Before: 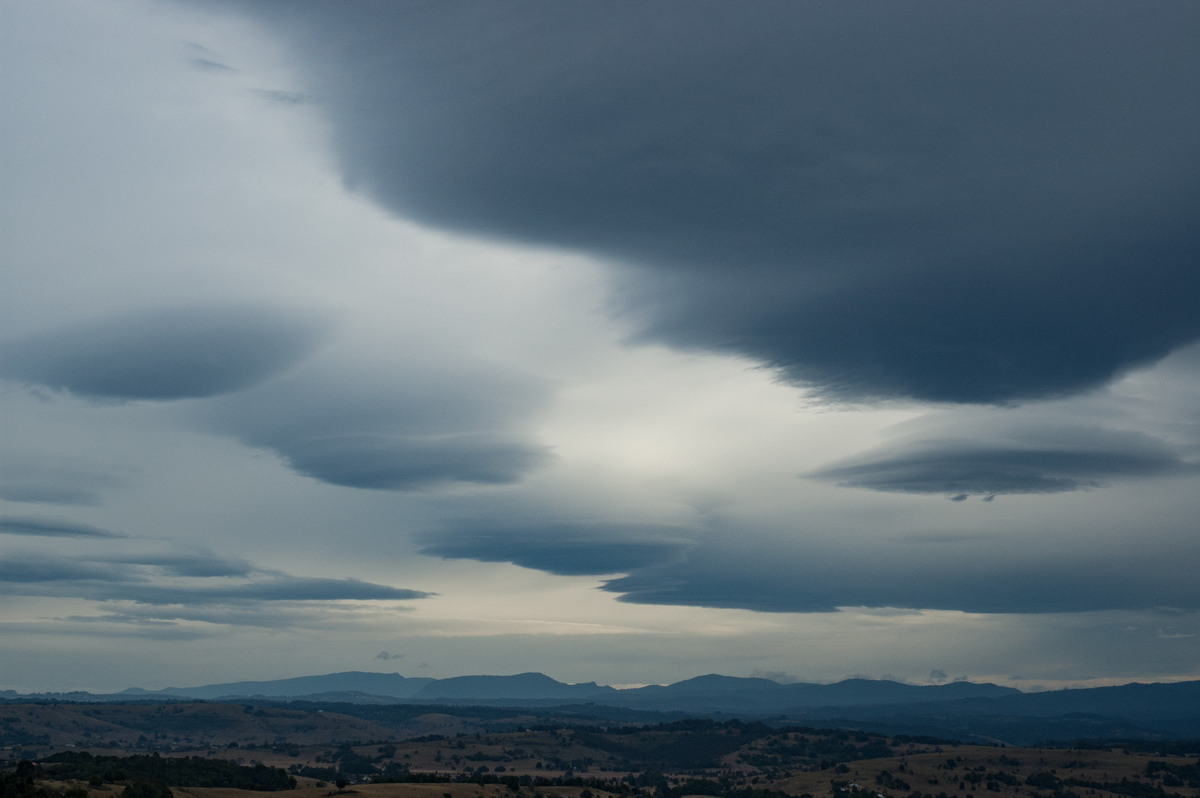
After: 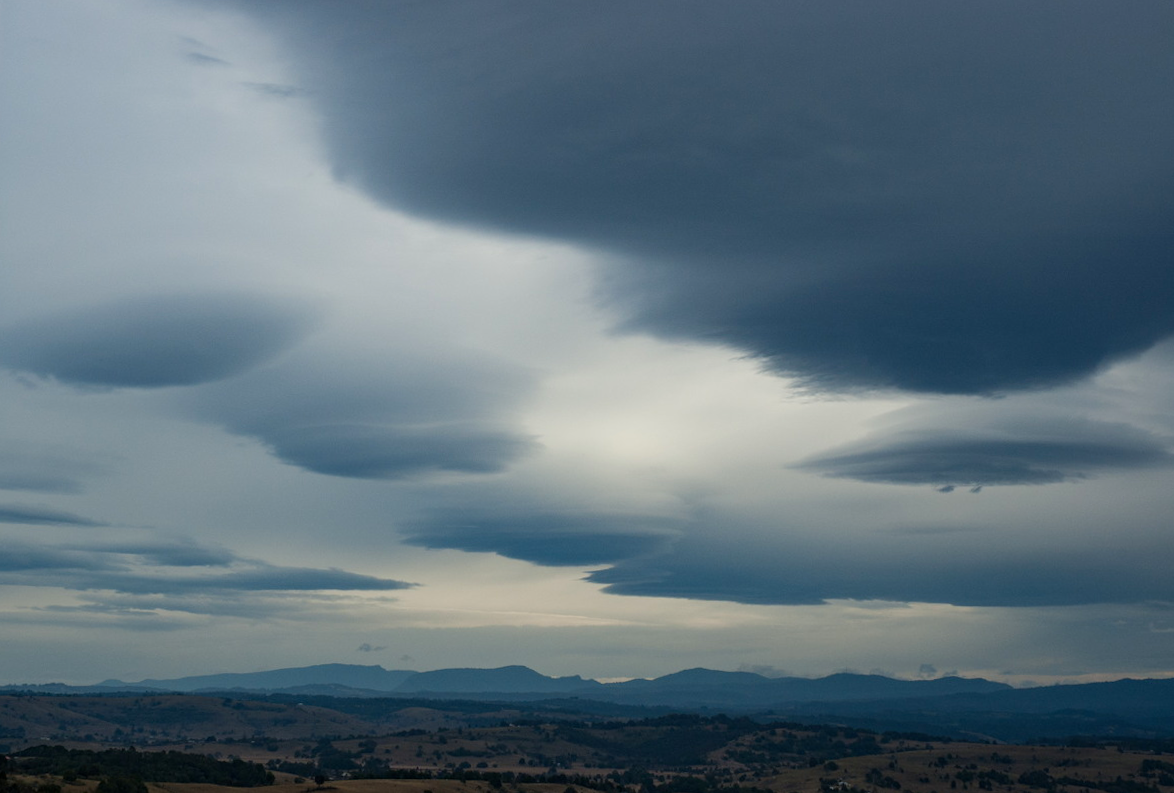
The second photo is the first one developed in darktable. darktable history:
rotate and perspective: rotation 0.226°, lens shift (vertical) -0.042, crop left 0.023, crop right 0.982, crop top 0.006, crop bottom 0.994
contrast brightness saturation: saturation 0.13
